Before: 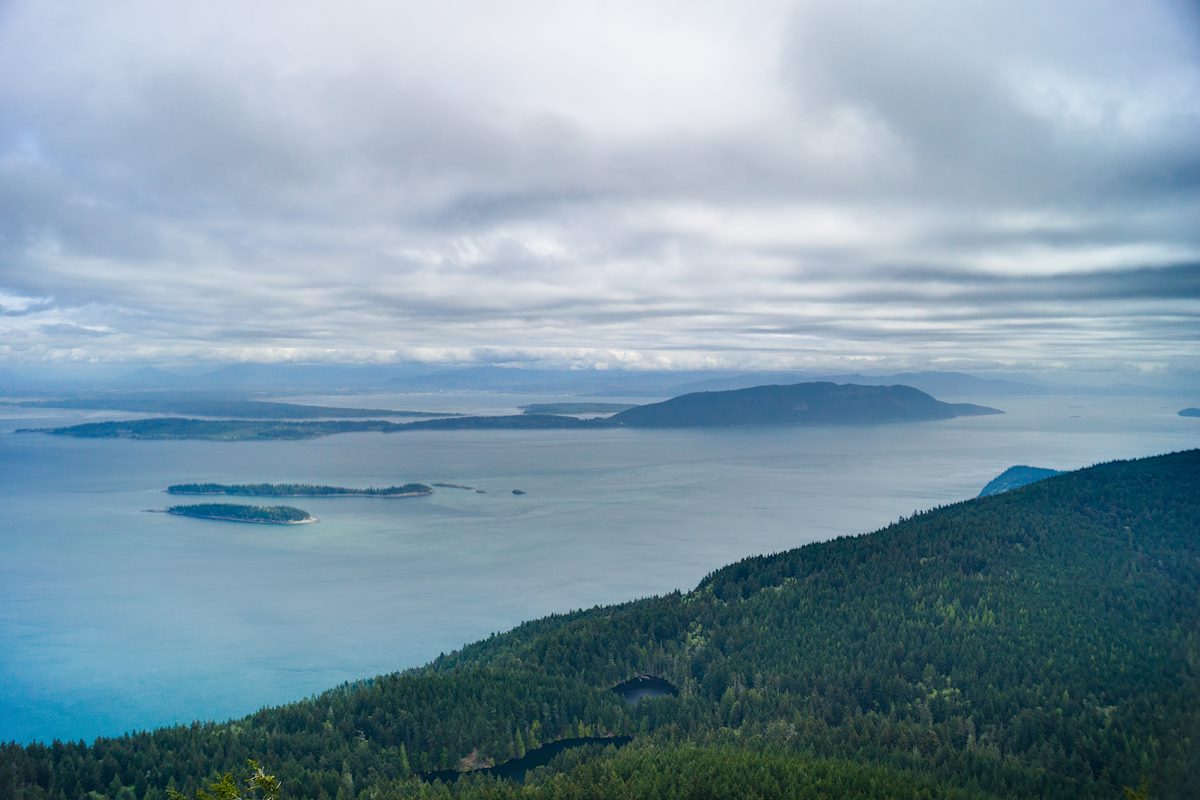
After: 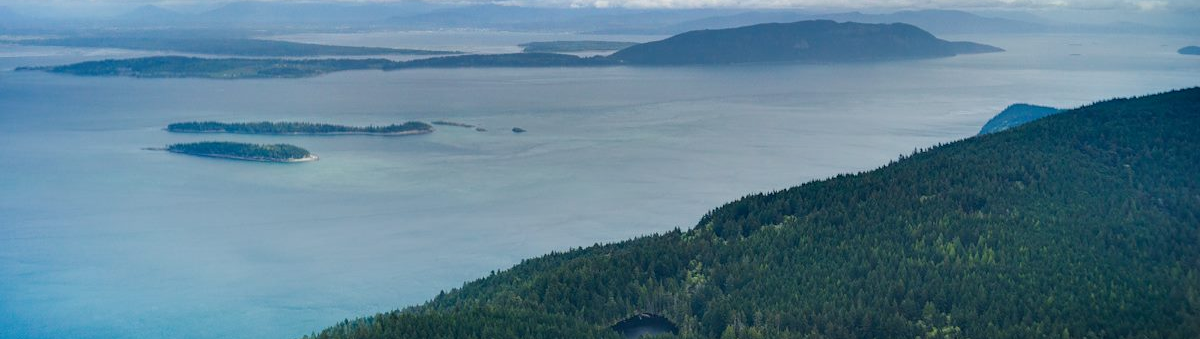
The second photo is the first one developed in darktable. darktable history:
crop: top 45.368%, bottom 12.245%
tone equalizer: mask exposure compensation -0.502 EV
